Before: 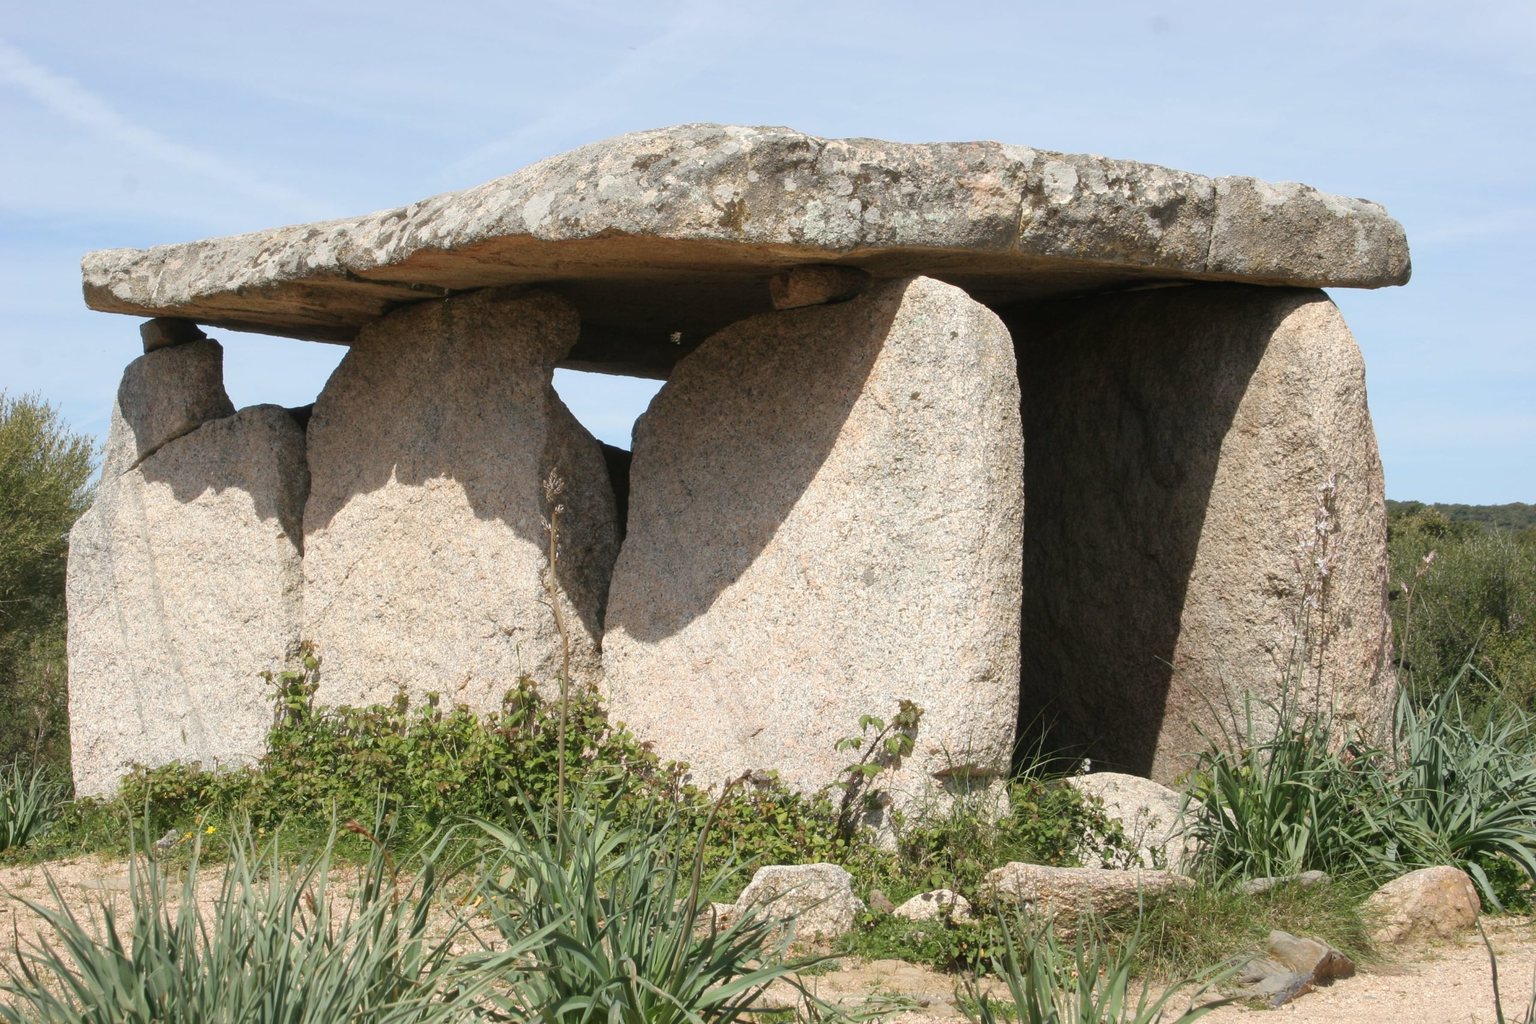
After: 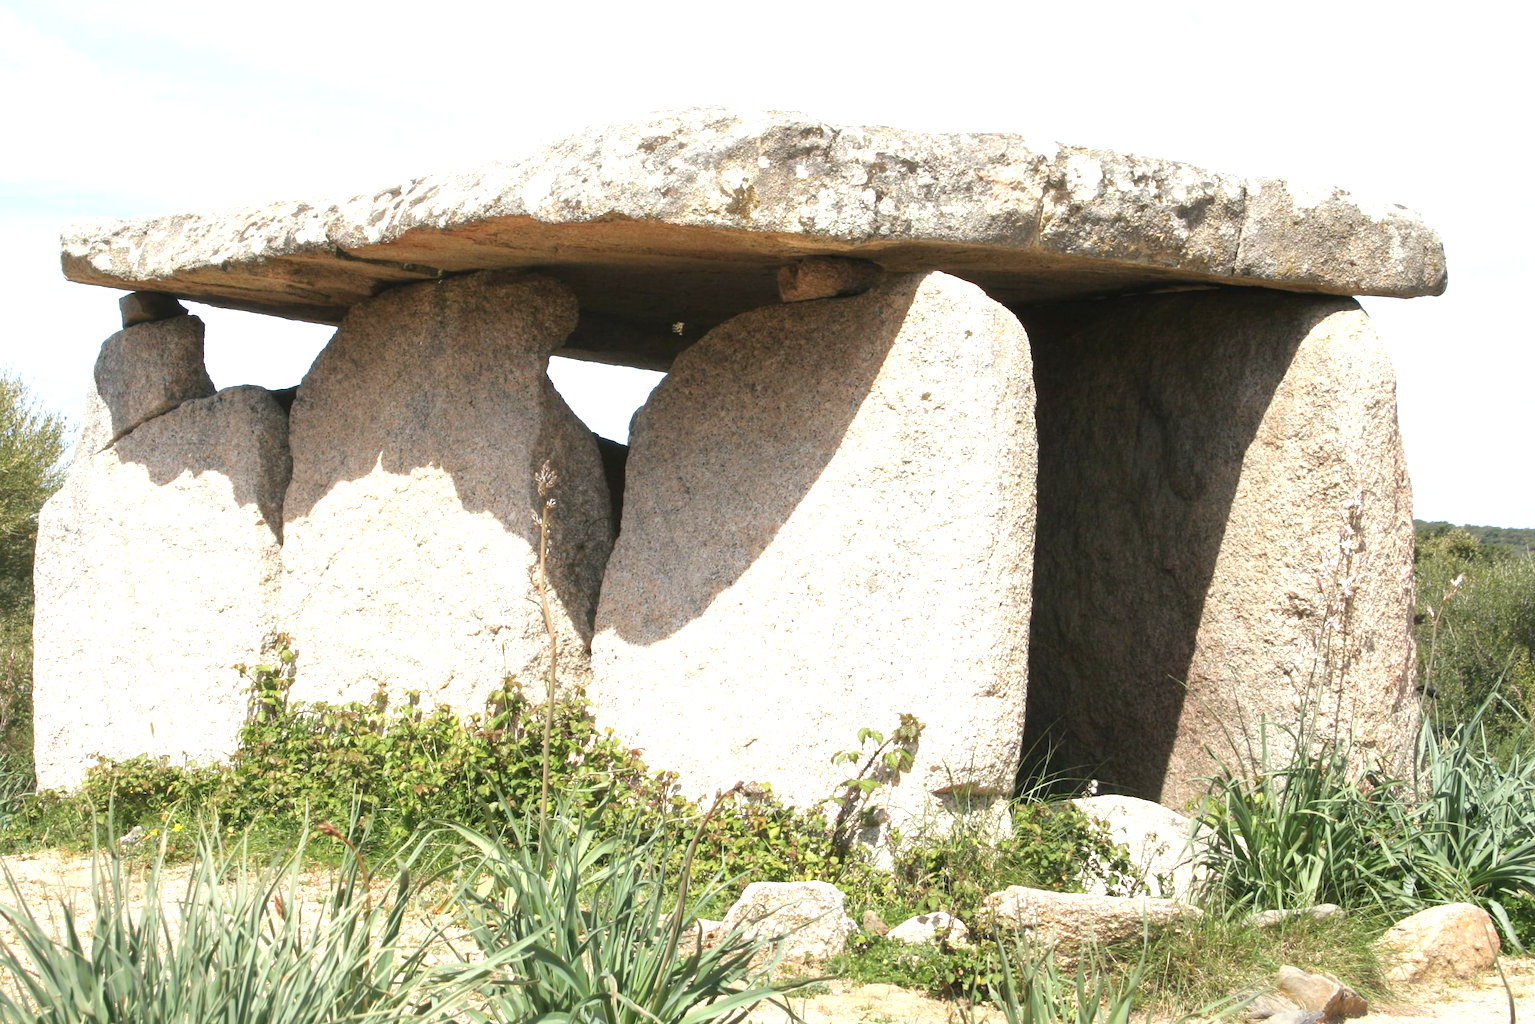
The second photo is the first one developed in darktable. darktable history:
exposure: exposure 1 EV, compensate highlight preservation false
crop and rotate: angle -1.69°
